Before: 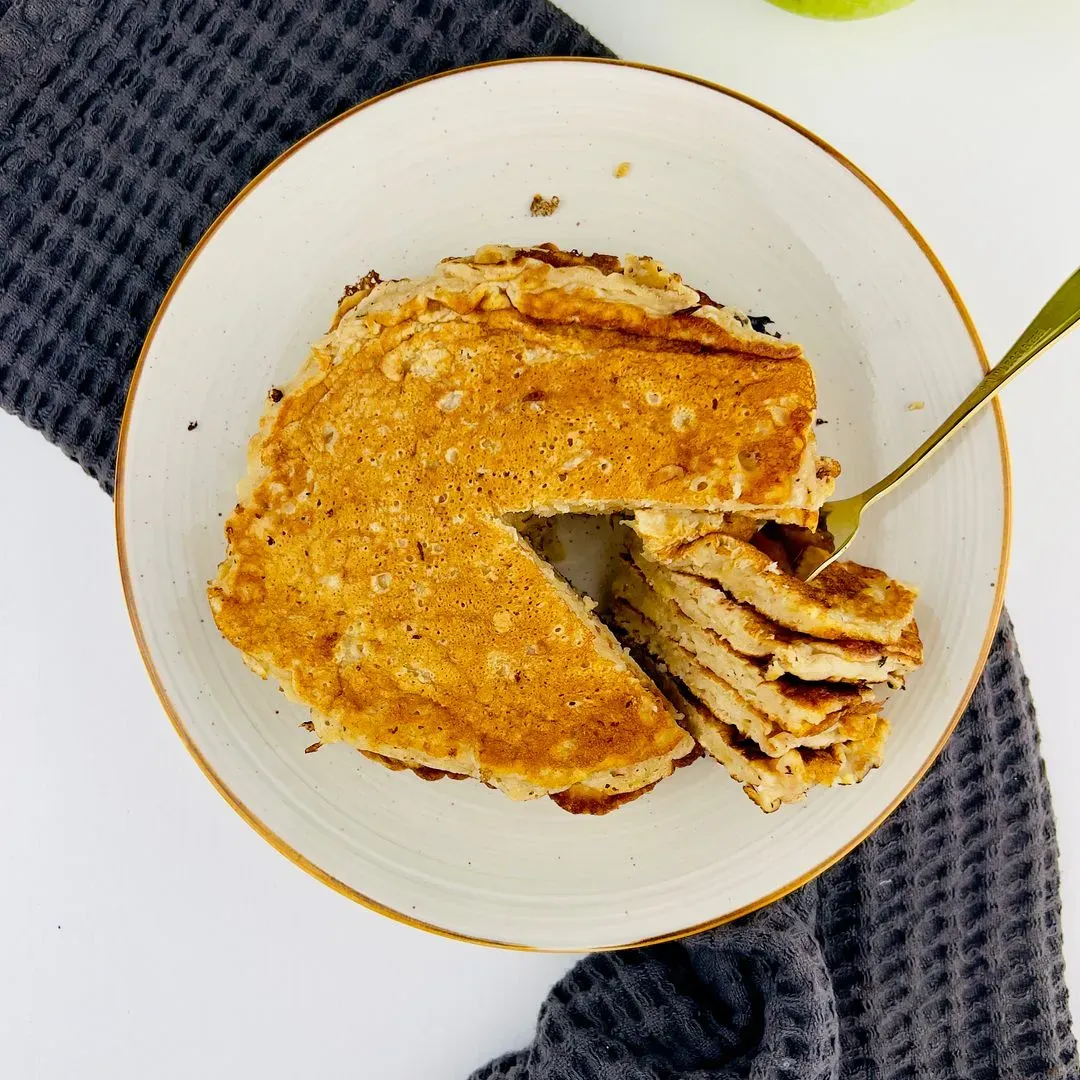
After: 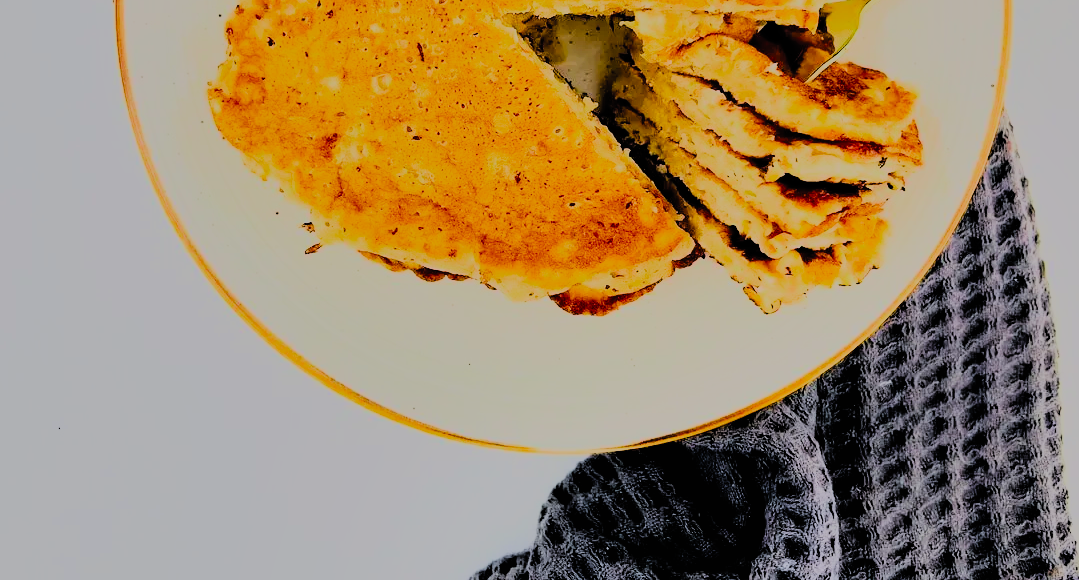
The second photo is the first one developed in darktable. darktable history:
rgb curve: curves: ch0 [(0, 0) (0.21, 0.15) (0.24, 0.21) (0.5, 0.75) (0.75, 0.96) (0.89, 0.99) (1, 1)]; ch1 [(0, 0.02) (0.21, 0.13) (0.25, 0.2) (0.5, 0.67) (0.75, 0.9) (0.89, 0.97) (1, 1)]; ch2 [(0, 0.02) (0.21, 0.13) (0.25, 0.2) (0.5, 0.67) (0.75, 0.9) (0.89, 0.97) (1, 1)], compensate middle gray true
shadows and highlights: shadows 37.27, highlights -28.18, soften with gaussian
filmic rgb: white relative exposure 8 EV, threshold 3 EV, hardness 2.44, latitude 10.07%, contrast 0.72, highlights saturation mix 10%, shadows ↔ highlights balance 1.38%, color science v4 (2020), enable highlight reconstruction true
crop and rotate: top 46.237%
